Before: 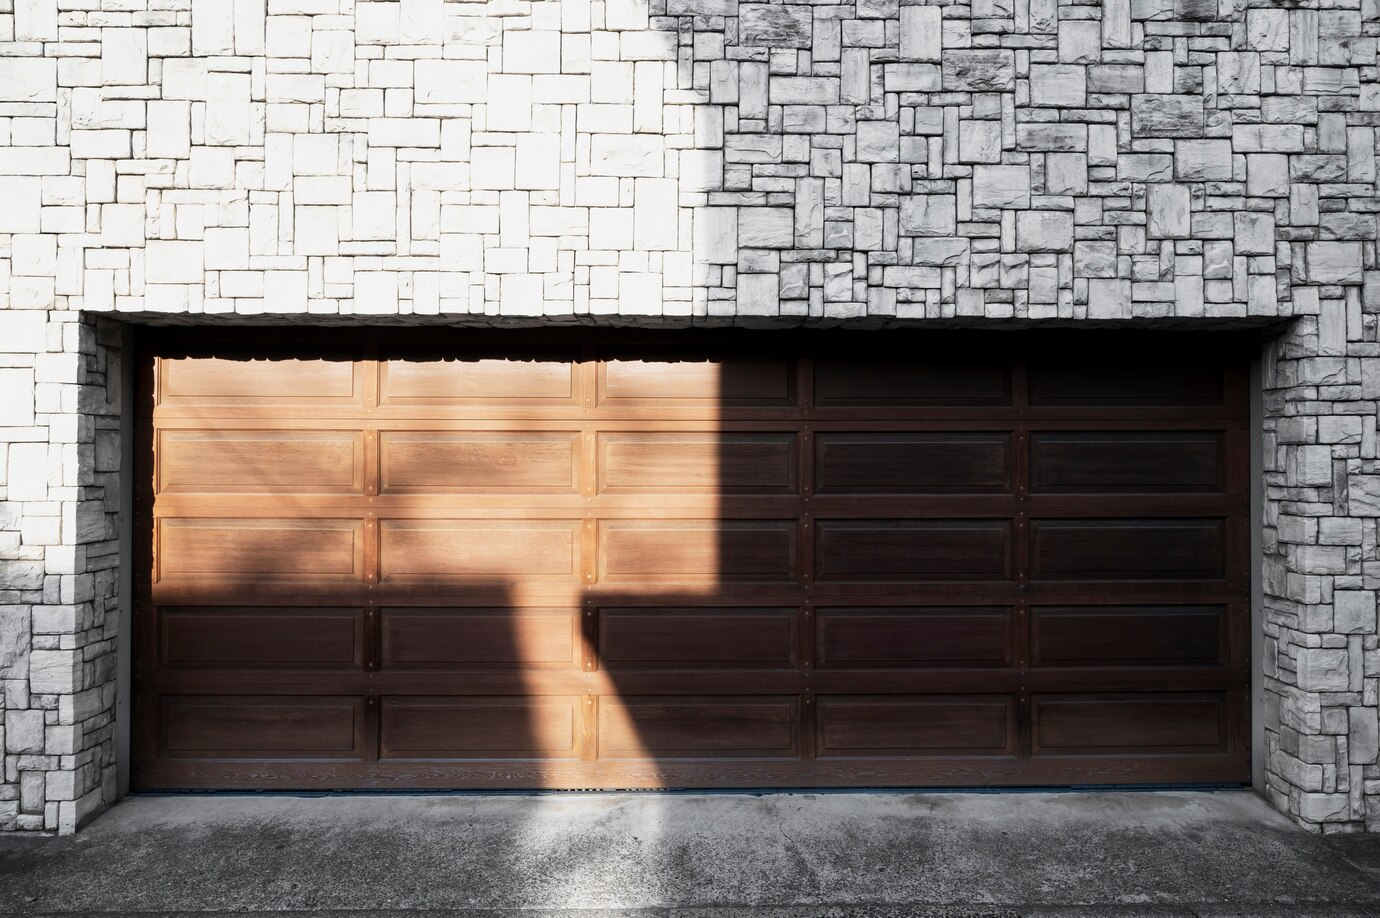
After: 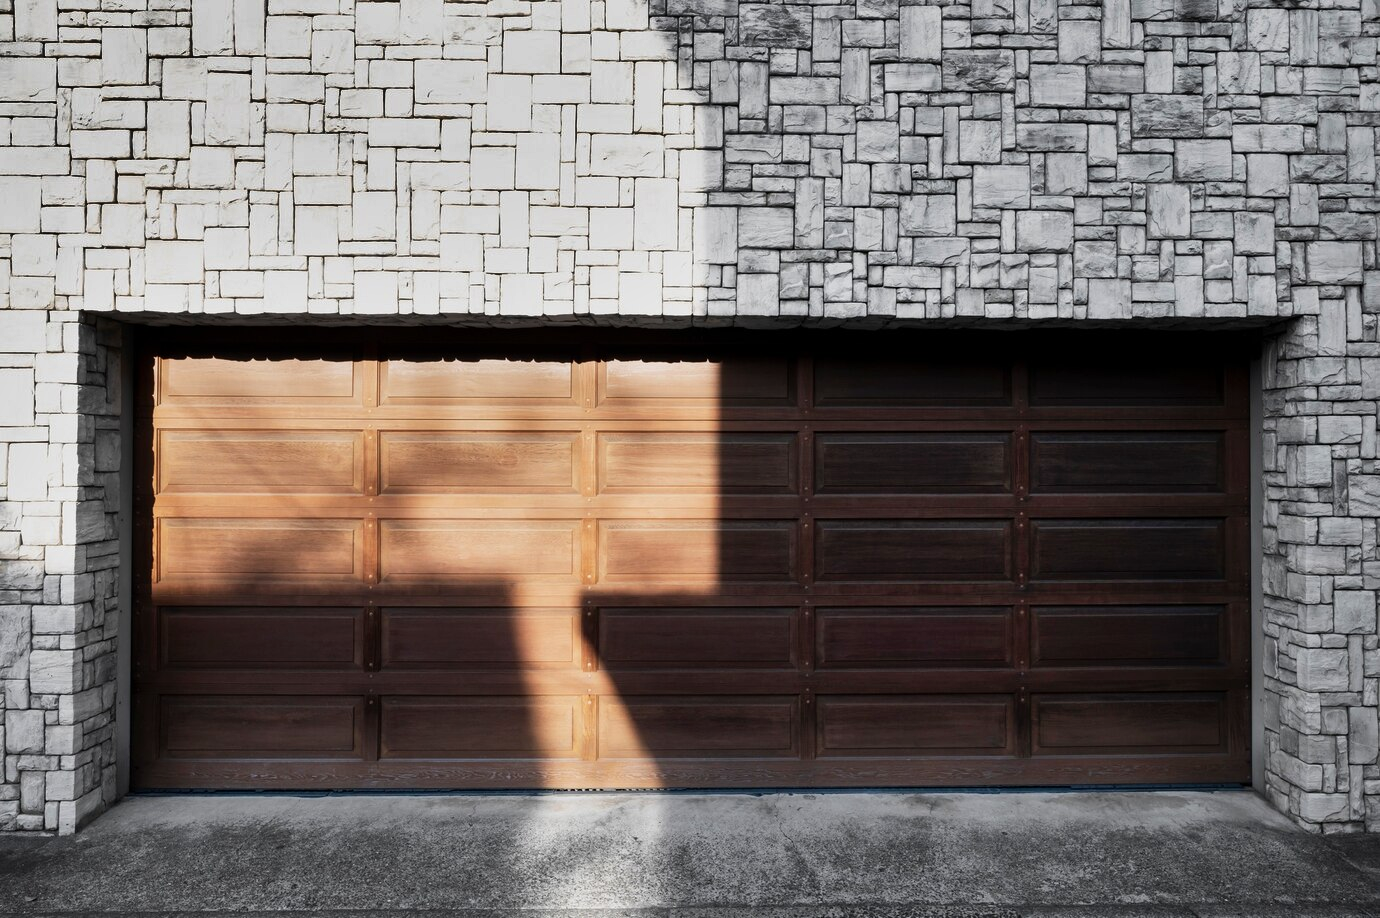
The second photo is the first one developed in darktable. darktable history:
shadows and highlights: white point adjustment -3.64, highlights -63.34, highlights color adjustment 42%, soften with gaussian
tone equalizer: on, module defaults
